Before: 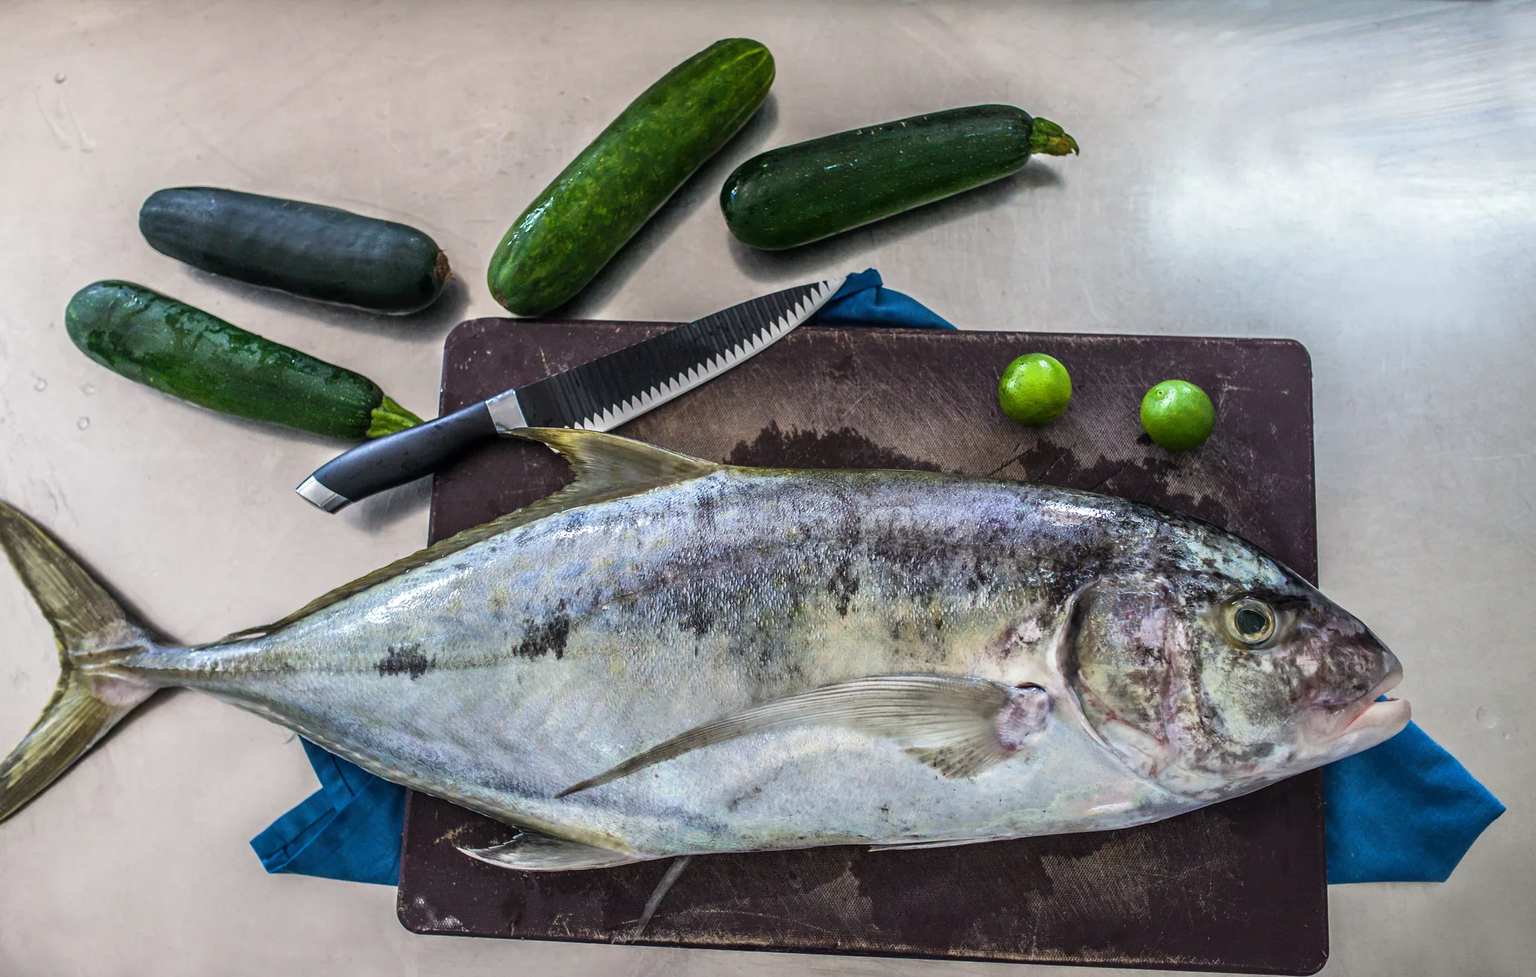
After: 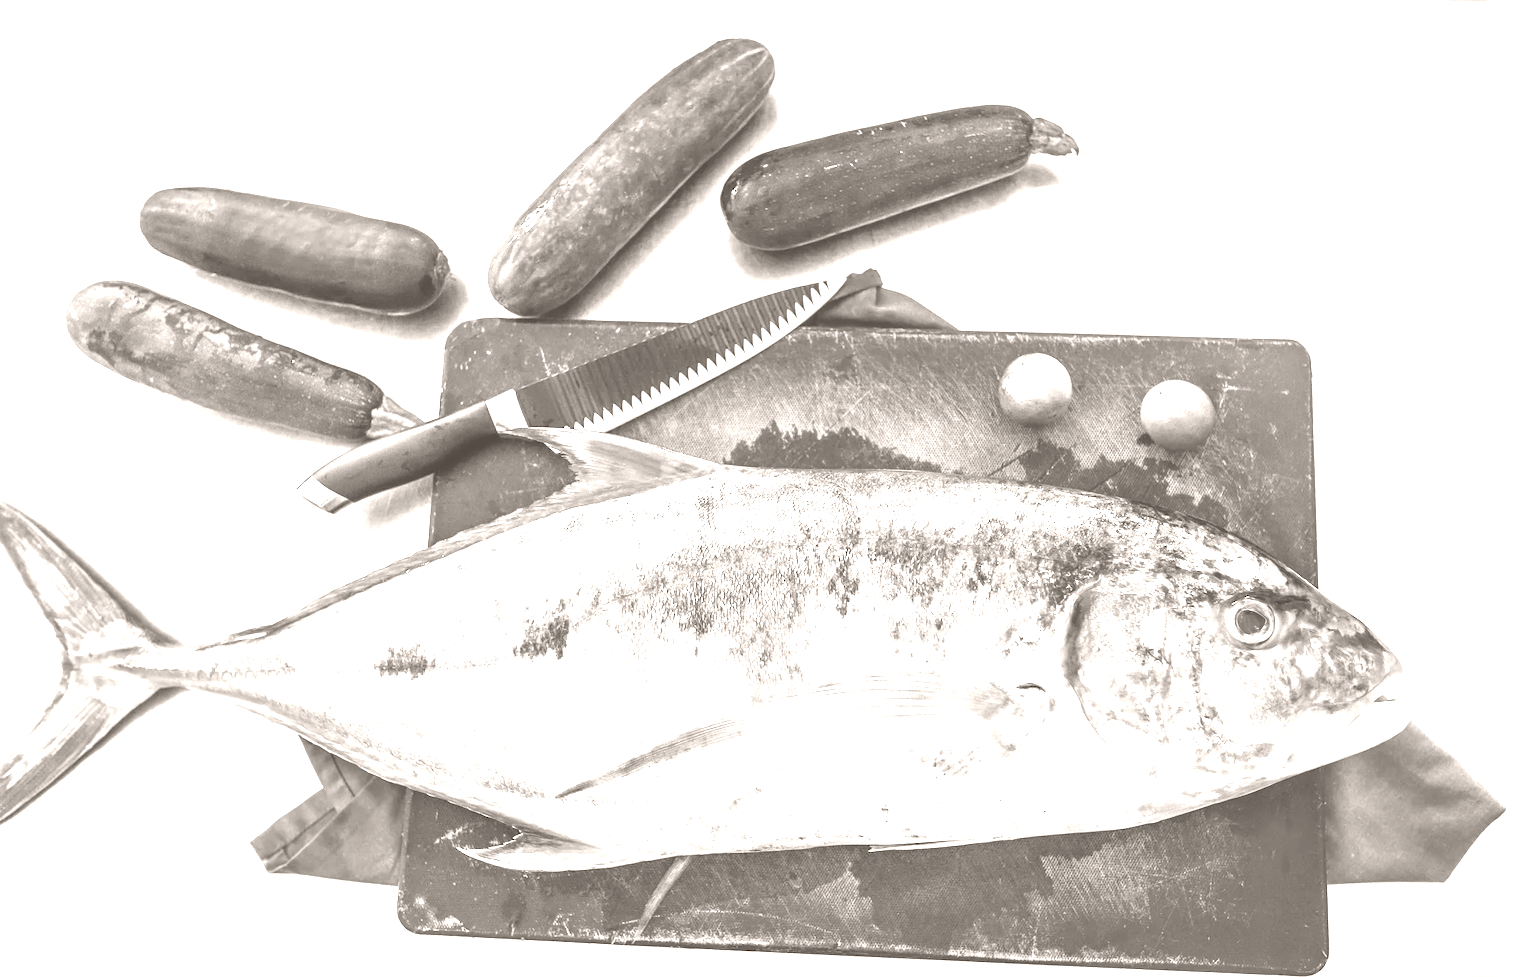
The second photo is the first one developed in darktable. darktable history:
colorize: hue 34.49°, saturation 35.33%, source mix 100%, lightness 55%, version 1
exposure: exposure 1.089 EV, compensate highlight preservation false
color correction: highlights a* 15.46, highlights b* -20.56
